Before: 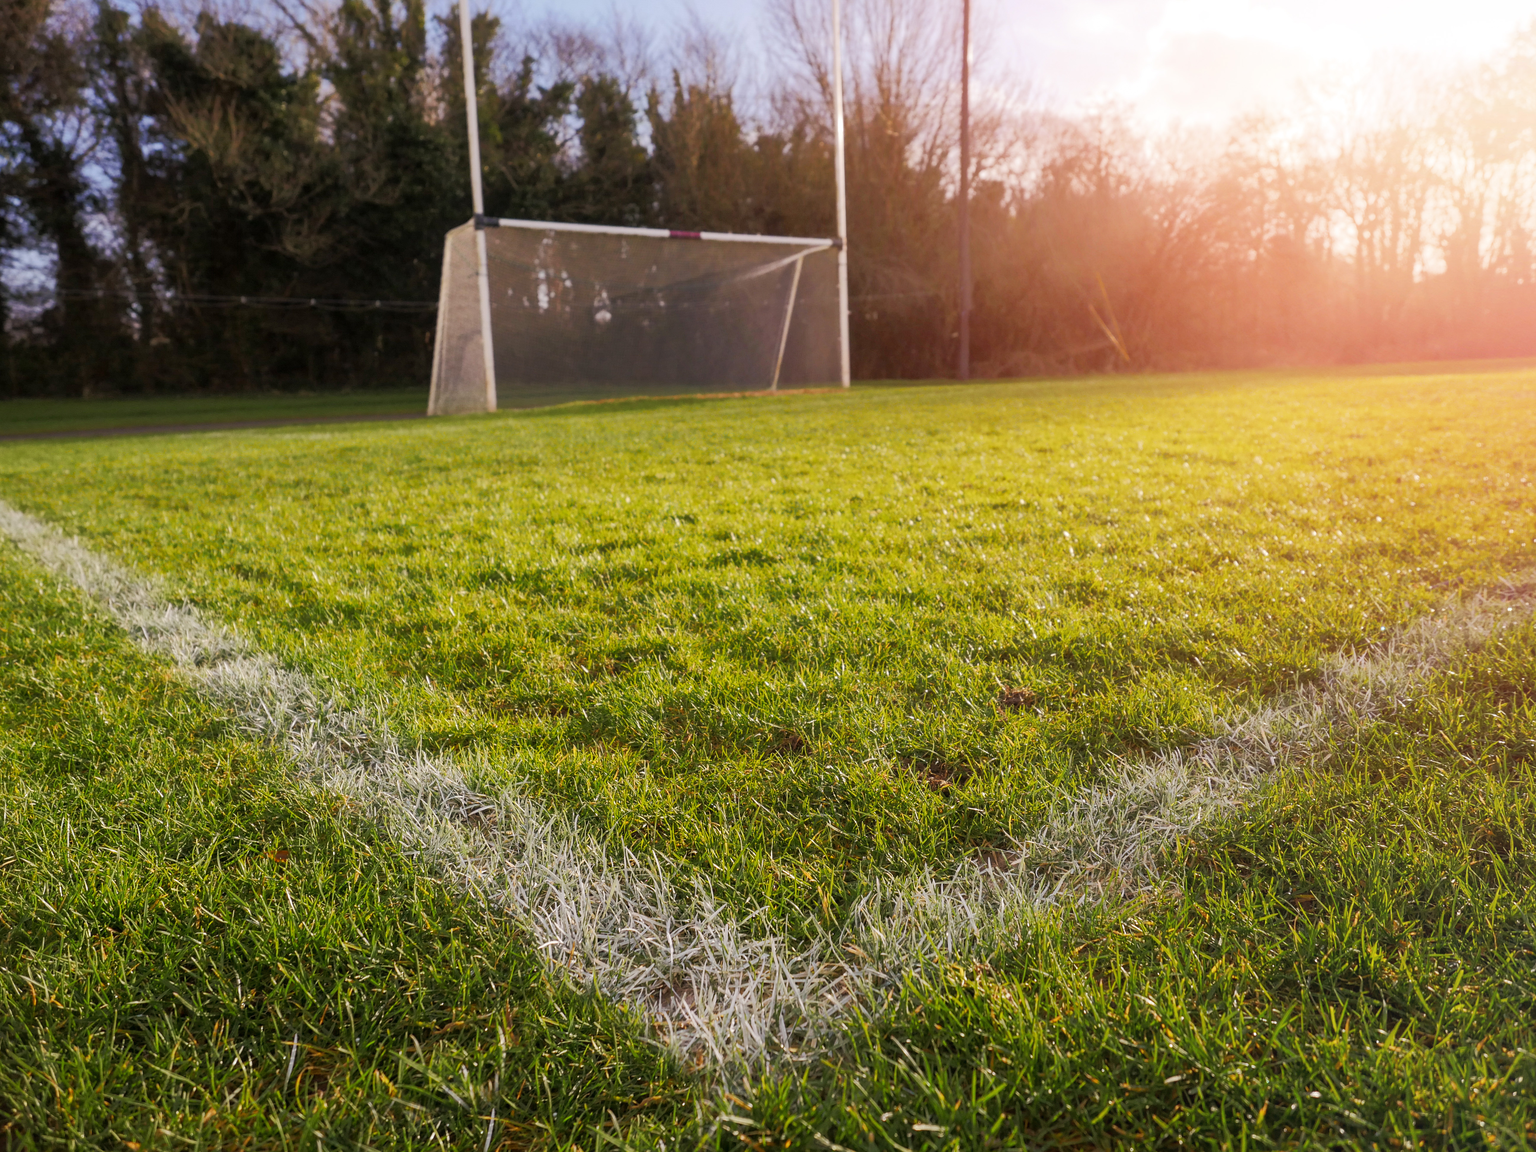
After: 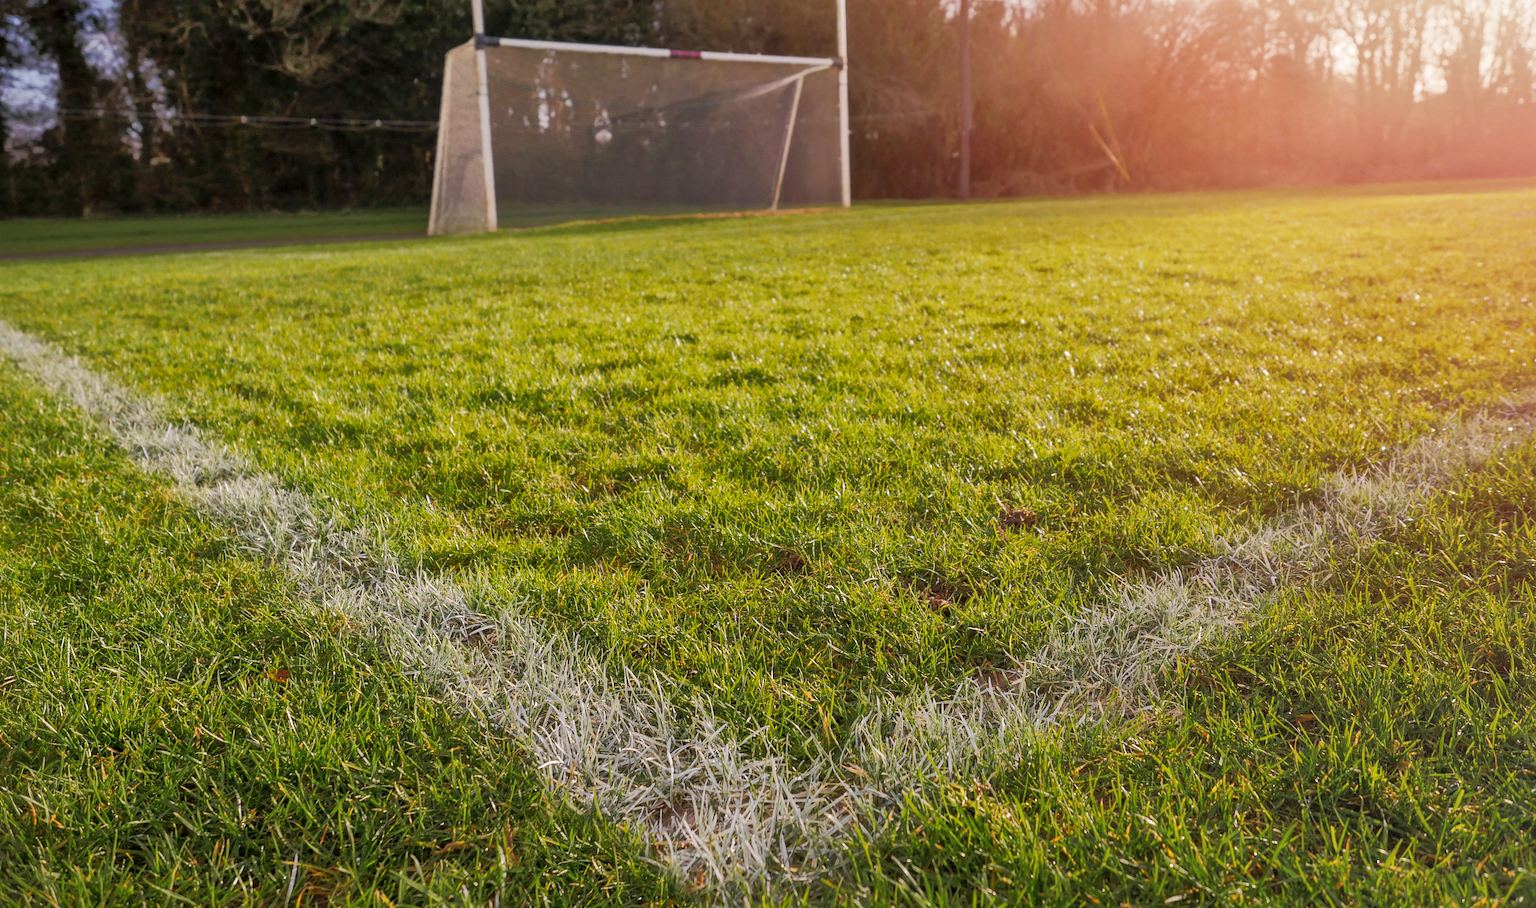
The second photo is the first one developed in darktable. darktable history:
contrast equalizer: y [[0.6 ×6], [0.55 ×6], [0 ×6], [0 ×6], [0 ×6]], mix 0.154
crop and rotate: top 15.706%, bottom 5.47%
shadows and highlights: highlights color adjustment 0.726%
